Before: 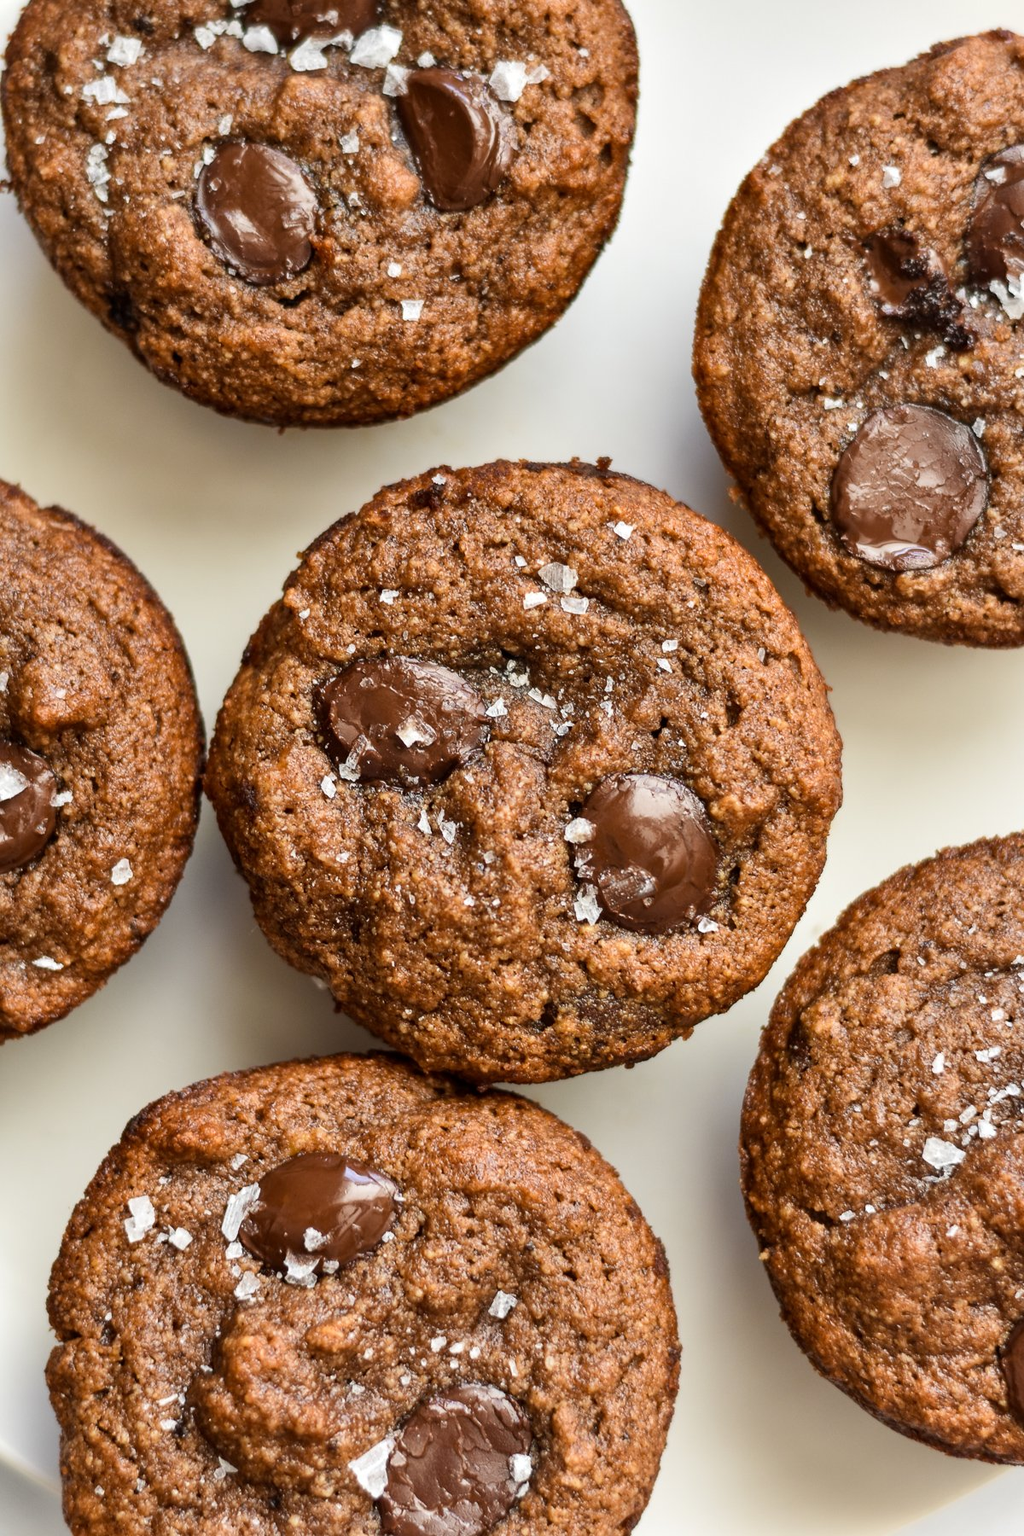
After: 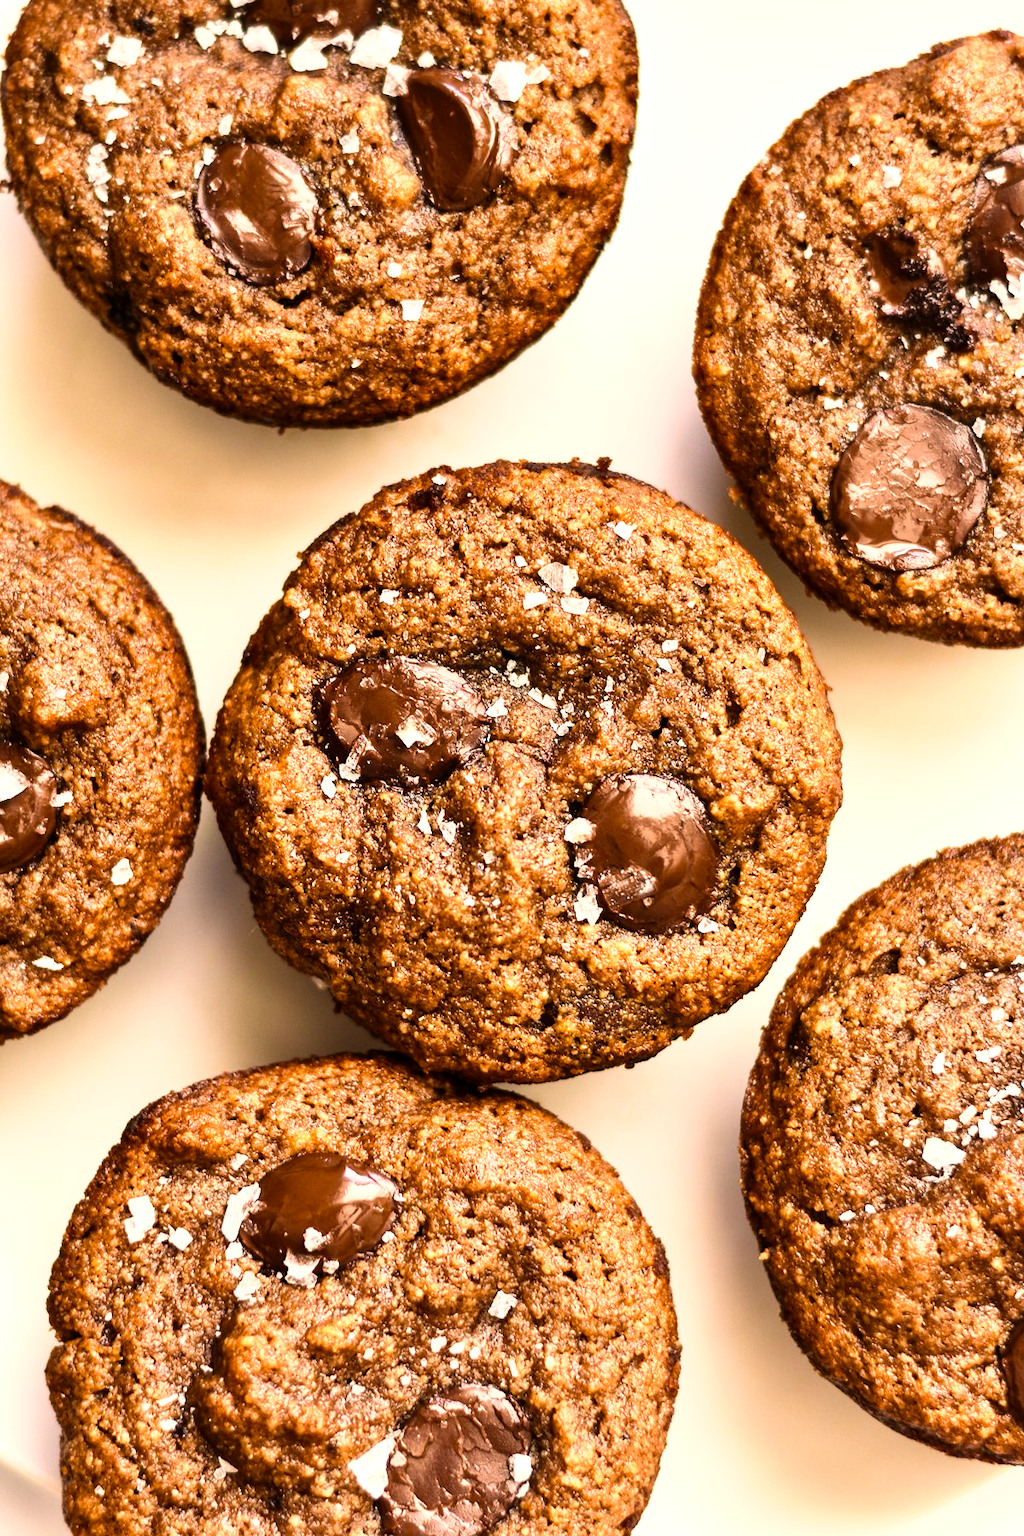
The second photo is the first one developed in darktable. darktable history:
color balance rgb: shadows lift › hue 84.85°, perceptual saturation grading › global saturation 1.367%, perceptual saturation grading › highlights -1.261%, perceptual saturation grading › mid-tones 4.324%, perceptual saturation grading › shadows 7.123%, global vibrance 20%
color correction: highlights a* 11.26, highlights b* 12.32
tone curve: curves: ch0 [(0, 0) (0.389, 0.458) (0.745, 0.82) (0.849, 0.917) (0.919, 0.969) (1, 1)]; ch1 [(0, 0) (0.437, 0.404) (0.5, 0.5) (0.529, 0.55) (0.58, 0.6) (0.616, 0.649) (1, 1)]; ch2 [(0, 0) (0.442, 0.428) (0.5, 0.5) (0.525, 0.543) (0.585, 0.62) (1, 1)], preserve colors none
tone equalizer: -8 EV -0.754 EV, -7 EV -0.674 EV, -6 EV -0.618 EV, -5 EV -0.401 EV, -3 EV 0.391 EV, -2 EV 0.6 EV, -1 EV 0.7 EV, +0 EV 0.773 EV, edges refinement/feathering 500, mask exposure compensation -1.57 EV, preserve details no
velvia: on, module defaults
